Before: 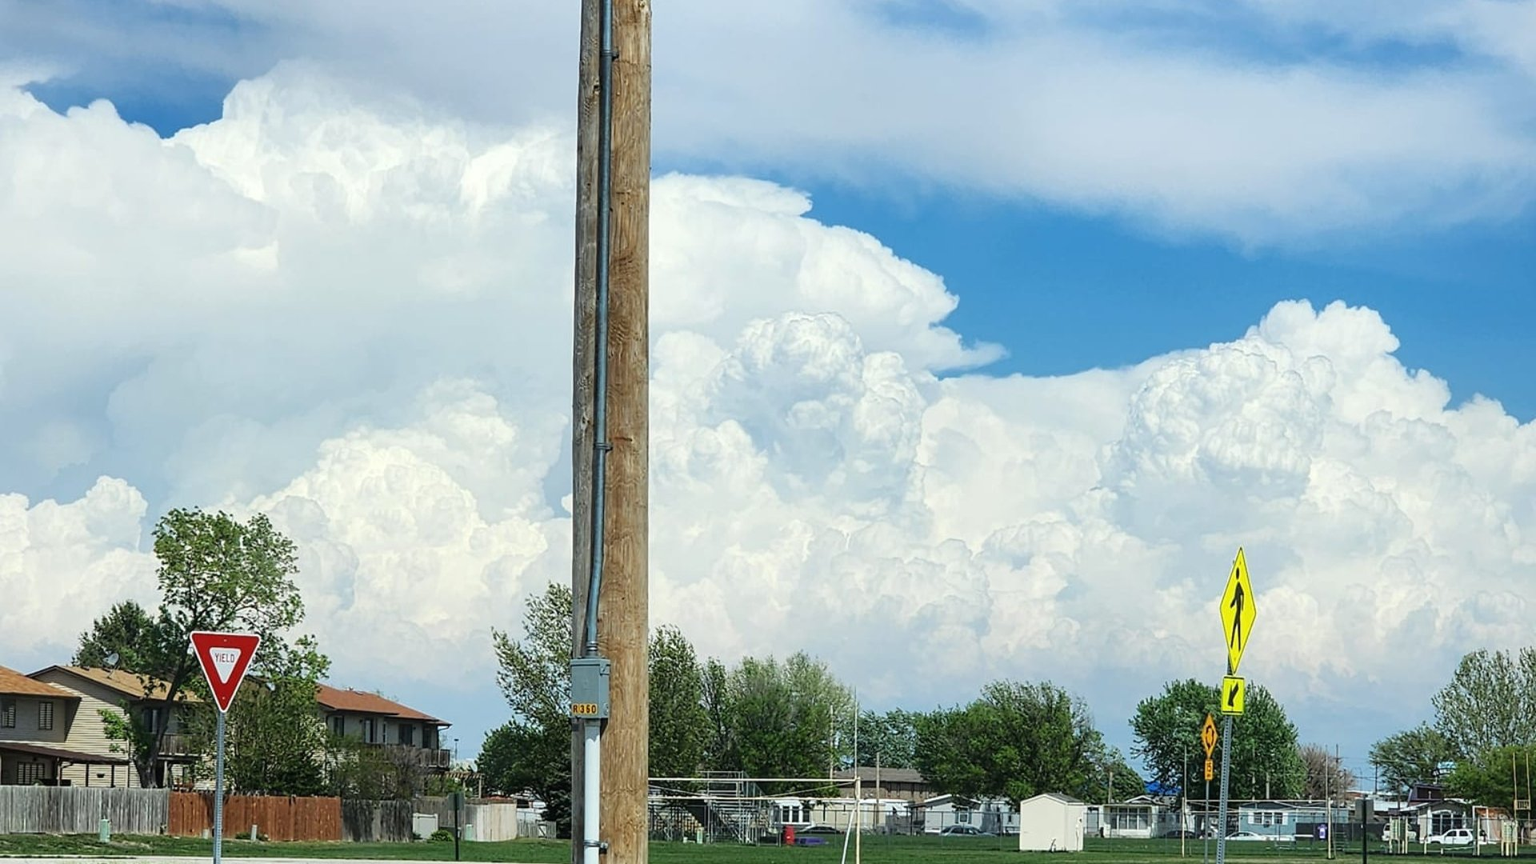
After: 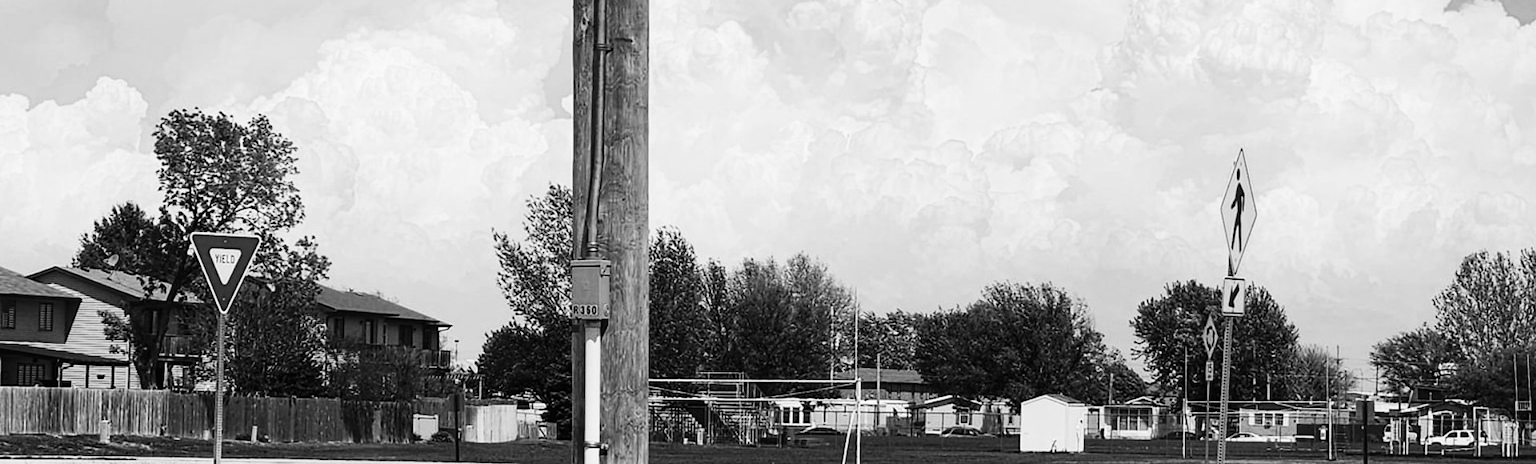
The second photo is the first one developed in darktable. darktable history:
contrast brightness saturation: contrast 0.28
crop and rotate: top 46.237%
color calibration: output gray [0.21, 0.42, 0.37, 0], gray › normalize channels true, illuminant same as pipeline (D50), adaptation XYZ, x 0.346, y 0.359, gamut compression 0
